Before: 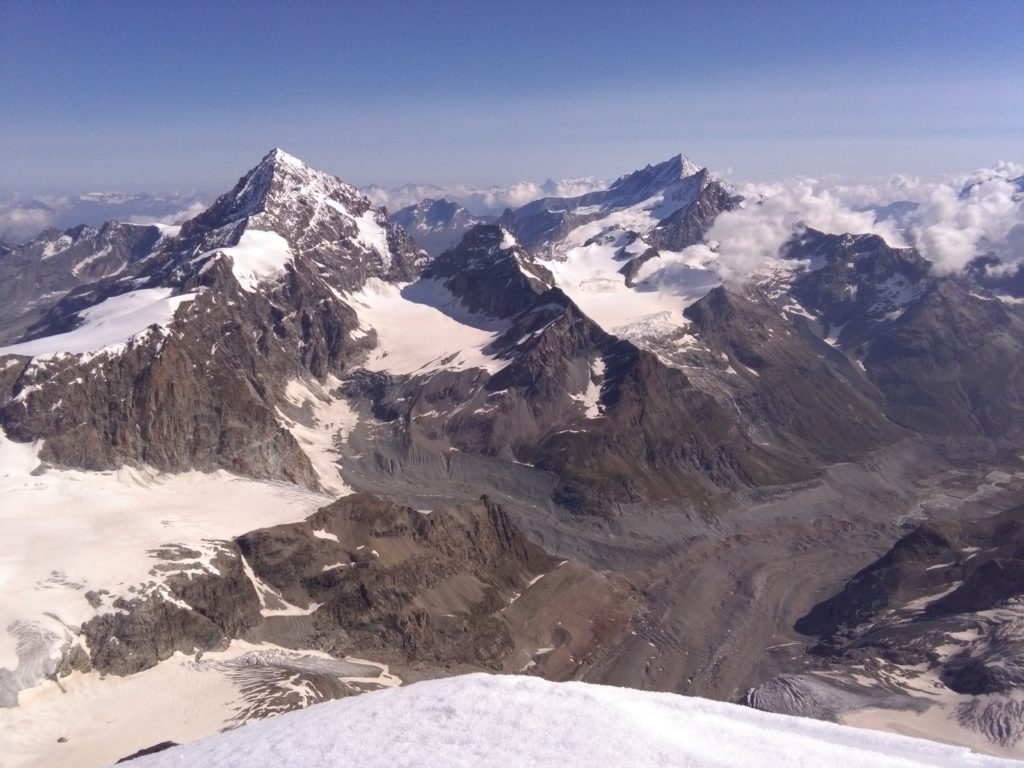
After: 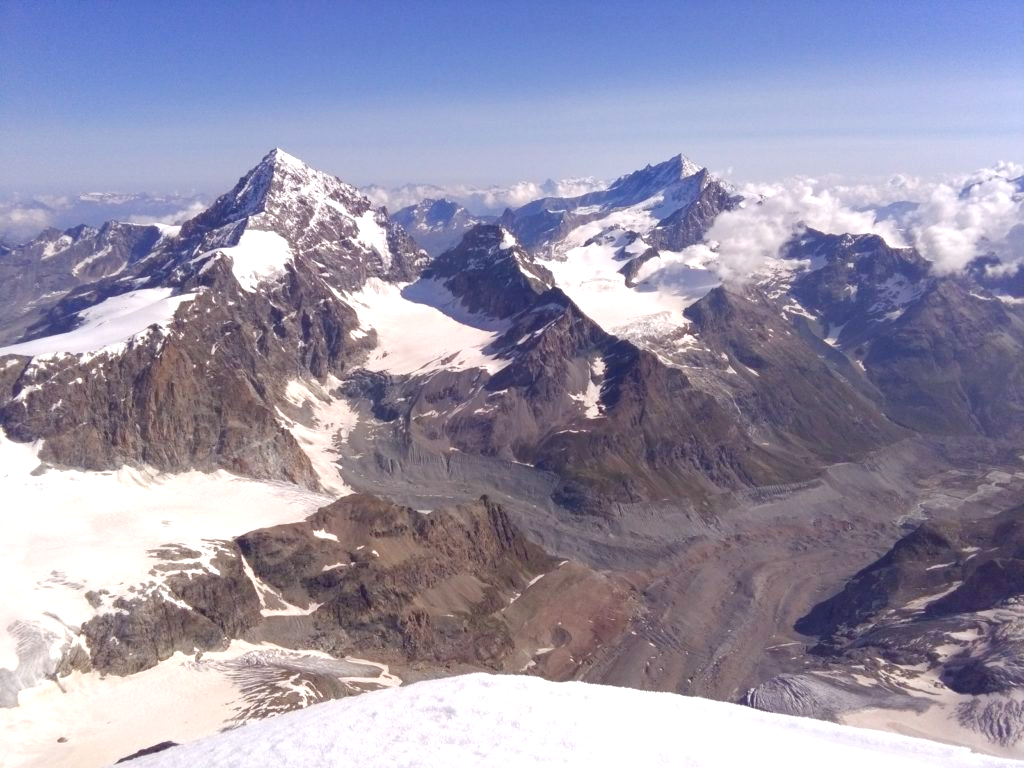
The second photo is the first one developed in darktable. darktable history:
color balance rgb: shadows lift › chroma 2.014%, shadows lift › hue 250.31°, perceptual saturation grading › global saturation 20%, perceptual saturation grading › highlights -49.73%, perceptual saturation grading › shadows 24.871%, perceptual brilliance grading › global brilliance 9.843%, perceptual brilliance grading › shadows 15.185%
